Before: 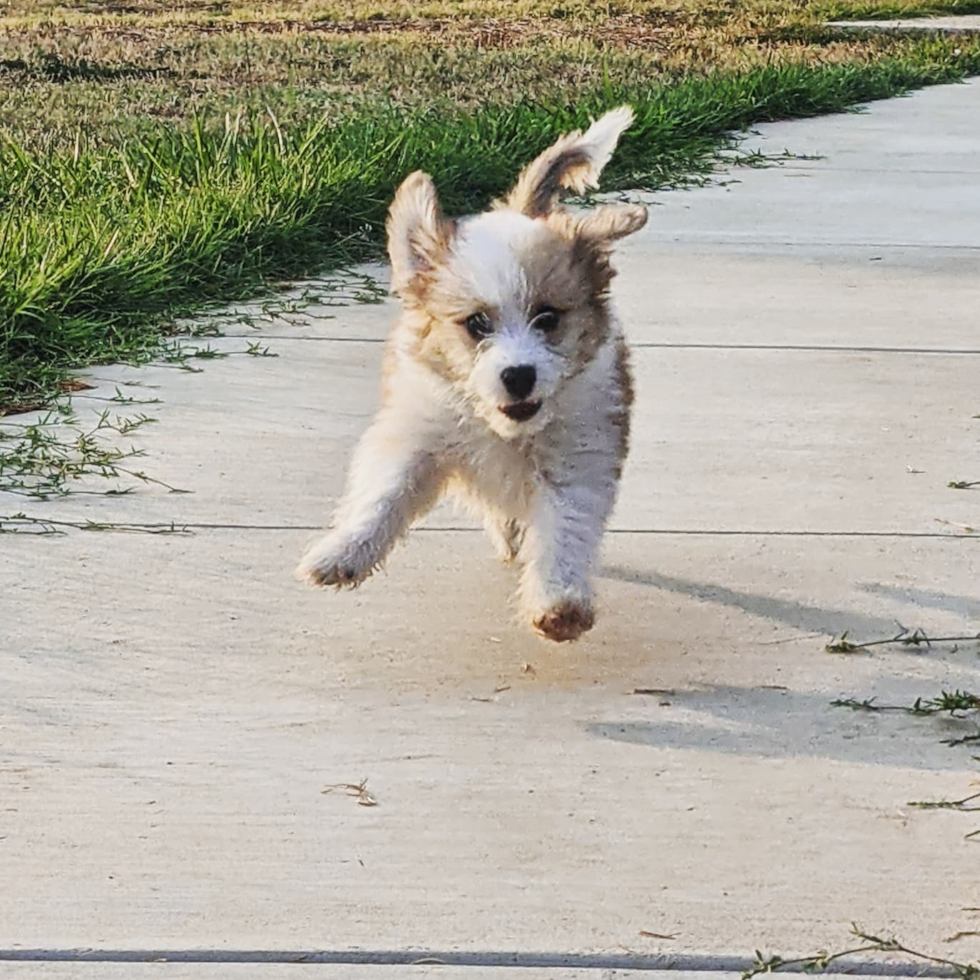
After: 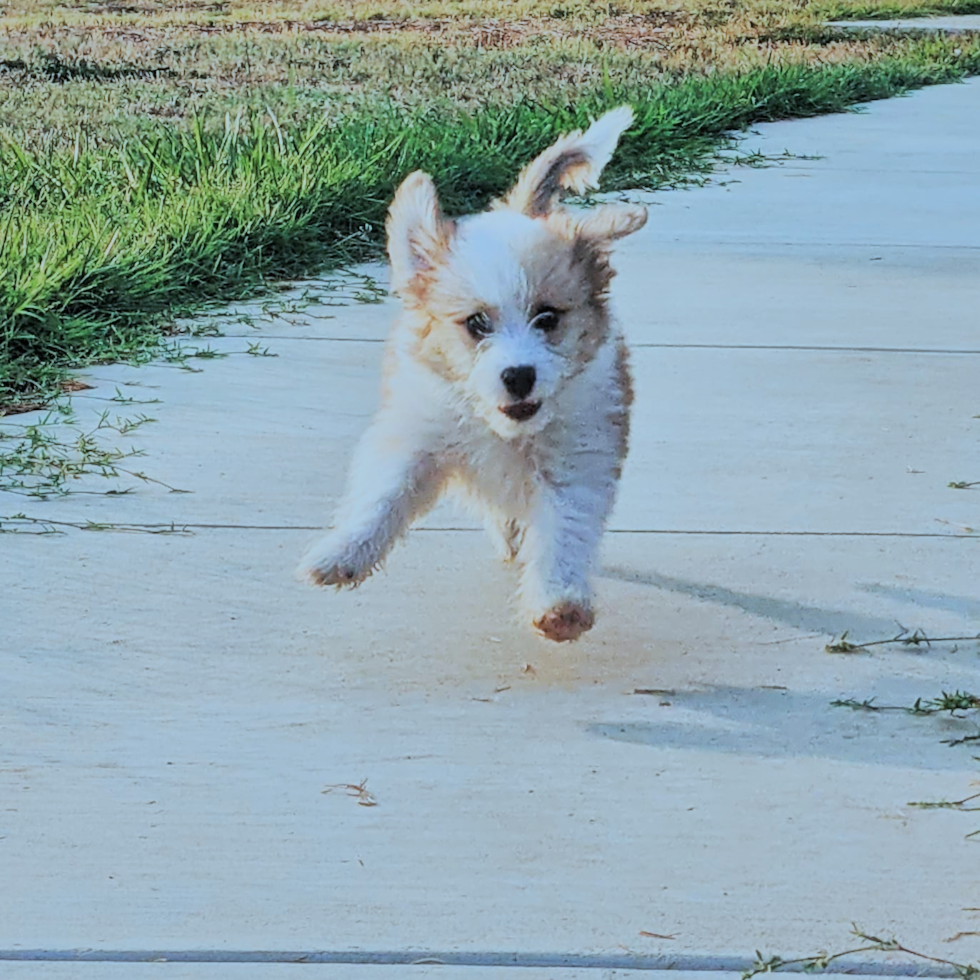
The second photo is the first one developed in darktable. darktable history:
color correction: highlights a* -9.66, highlights b* -21.62
shadows and highlights: on, module defaults
filmic rgb: black relative exposure -6.19 EV, white relative exposure 6.96 EV, hardness 2.27, color science v6 (2022)
exposure: black level correction 0, exposure 0.704 EV, compensate exposure bias true, compensate highlight preservation false
